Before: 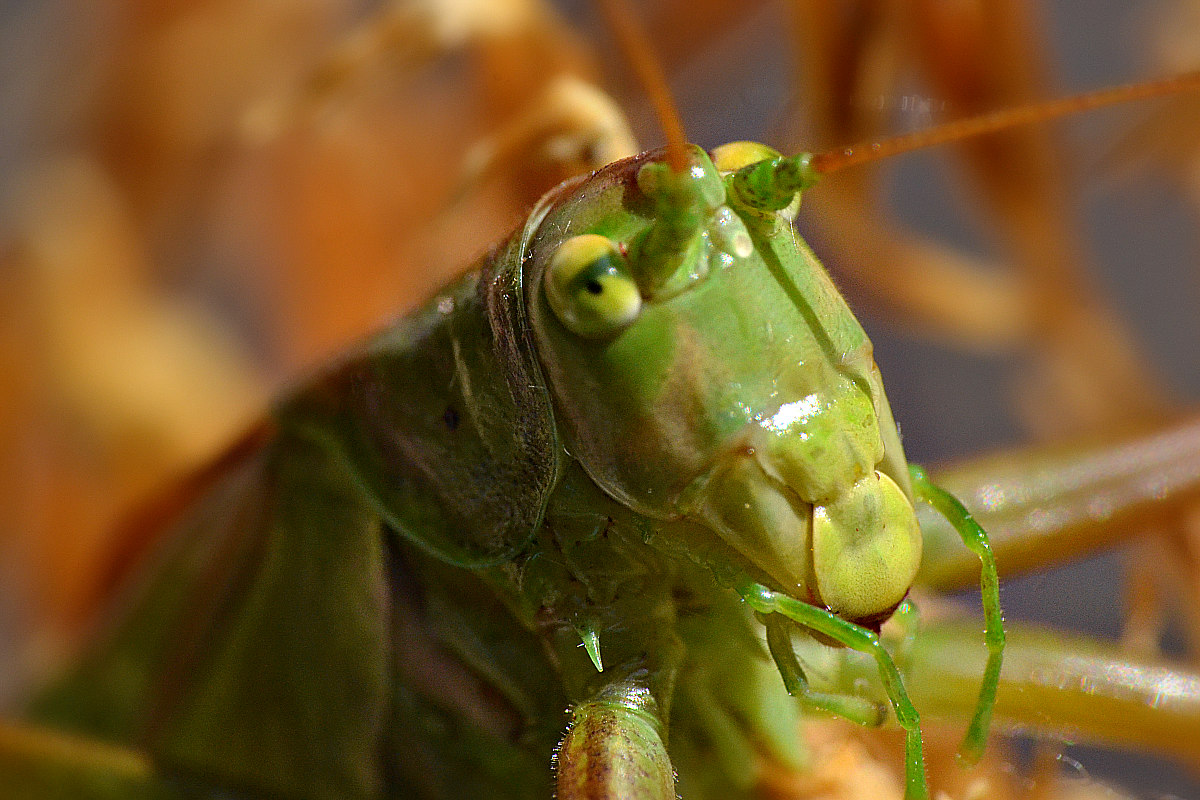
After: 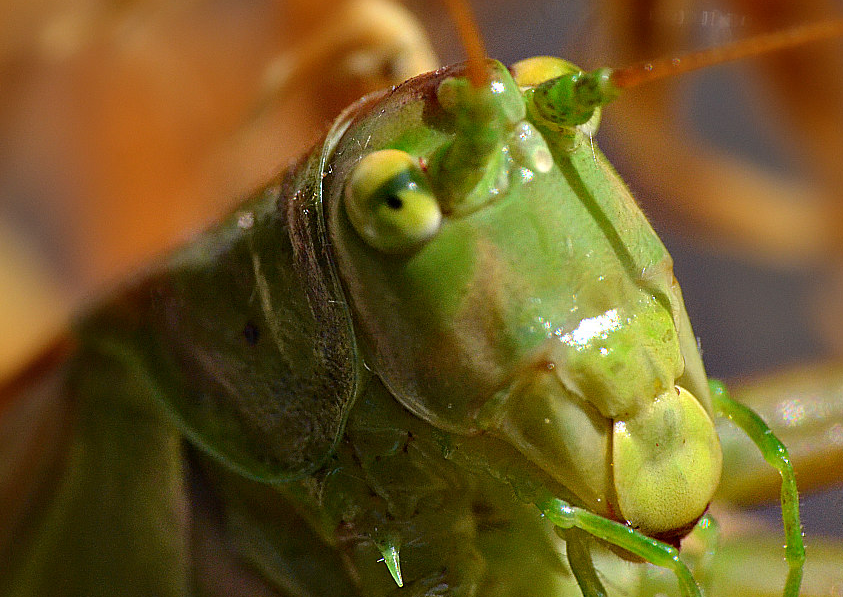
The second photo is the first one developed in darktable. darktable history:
crop and rotate: left 16.682%, top 10.846%, right 13.062%, bottom 14.407%
